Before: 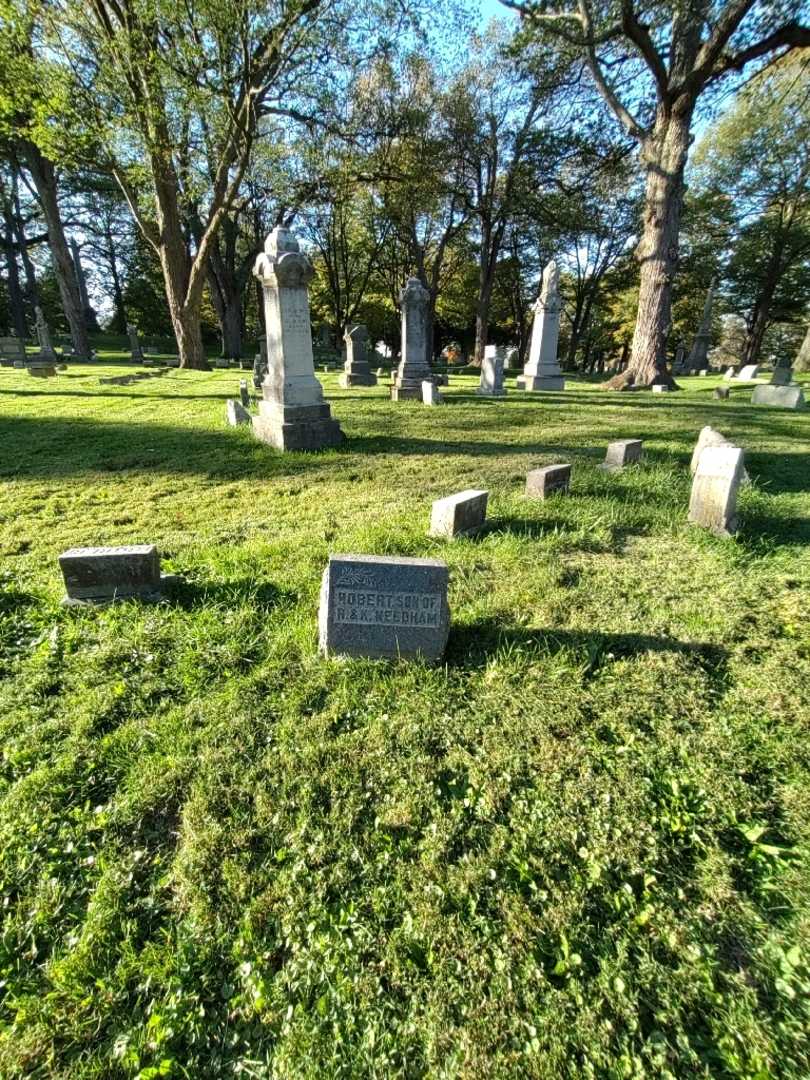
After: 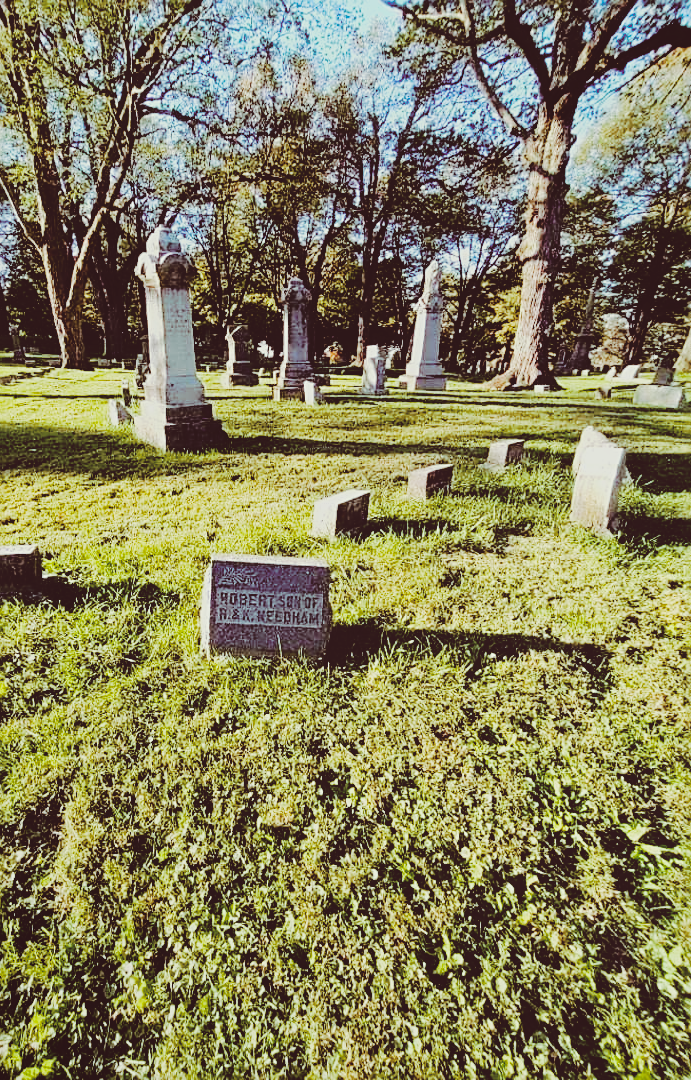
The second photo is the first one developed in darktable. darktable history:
crop and rotate: left 14.584%
base curve: curves: ch0 [(0, 0) (0.036, 0.01) (0.123, 0.254) (0.258, 0.504) (0.507, 0.748) (1, 1)], preserve colors none
sharpen: on, module defaults
split-toning: on, module defaults
local contrast: detail 69%
